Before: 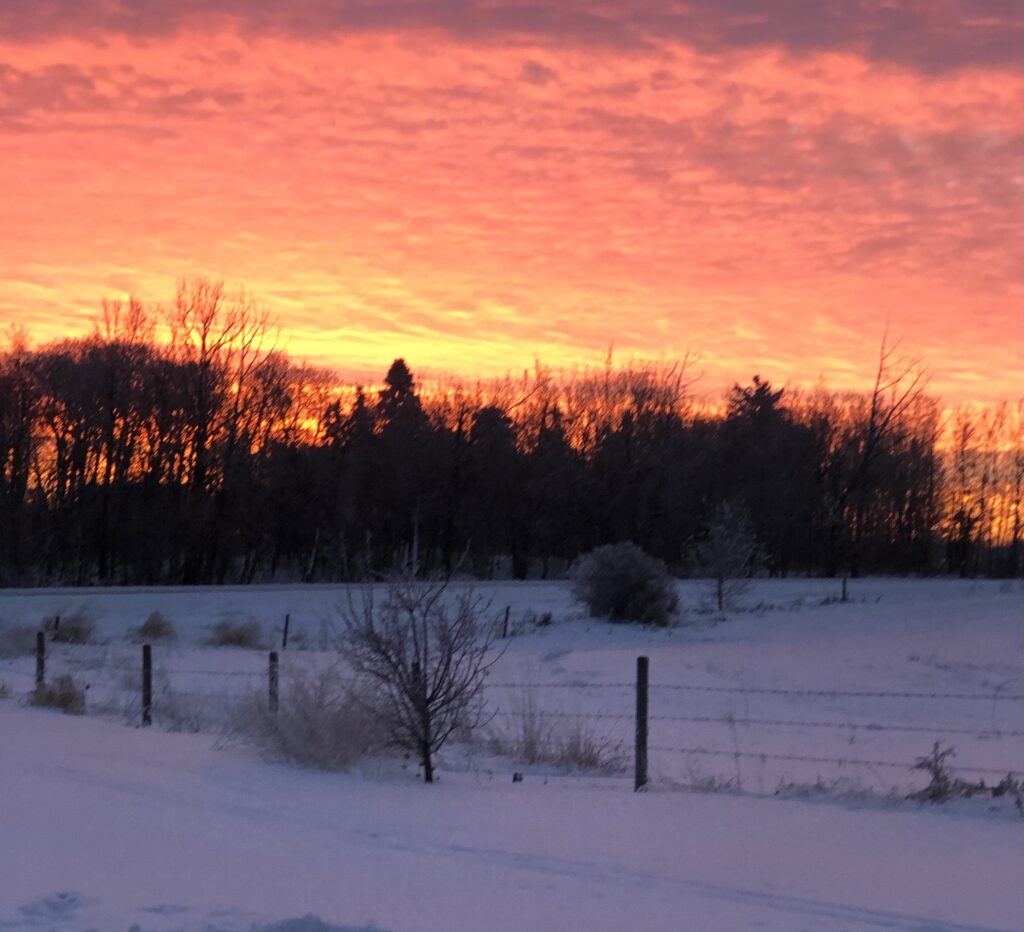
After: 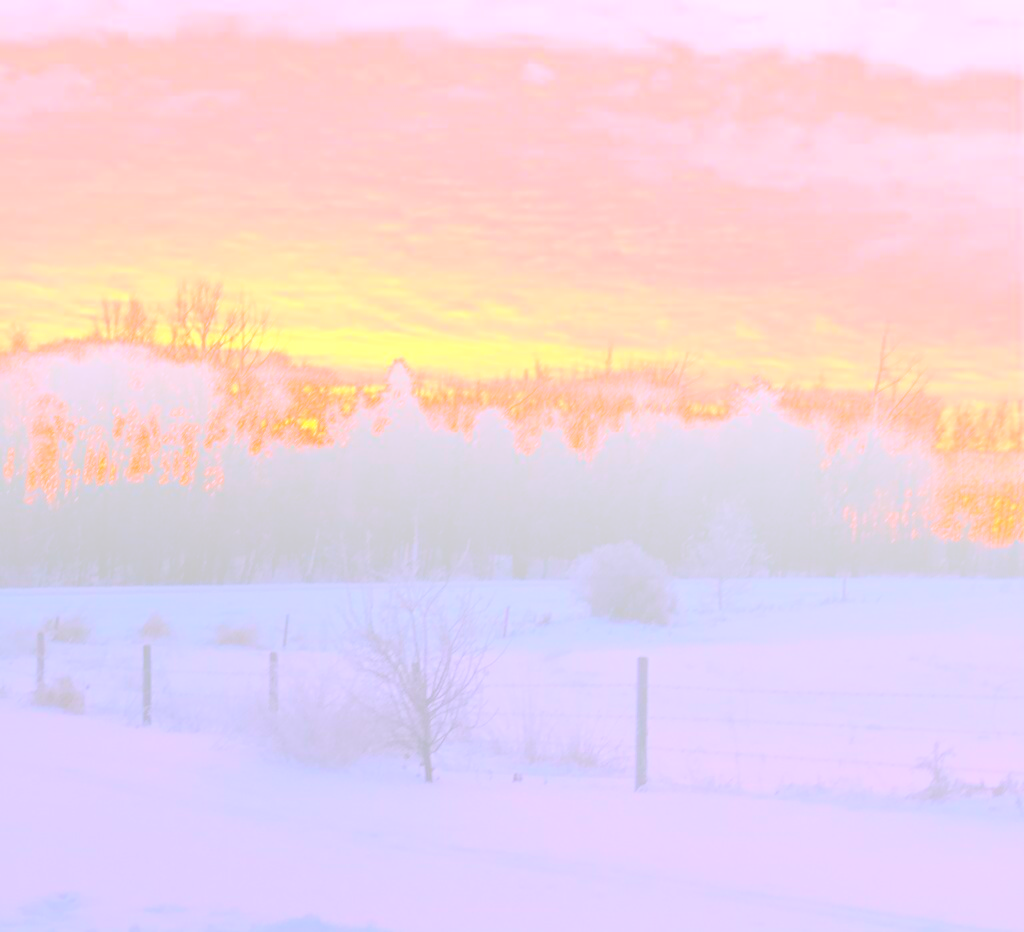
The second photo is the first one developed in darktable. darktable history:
white balance: red 1.042, blue 1.17
bloom: size 85%, threshold 5%, strength 85%
